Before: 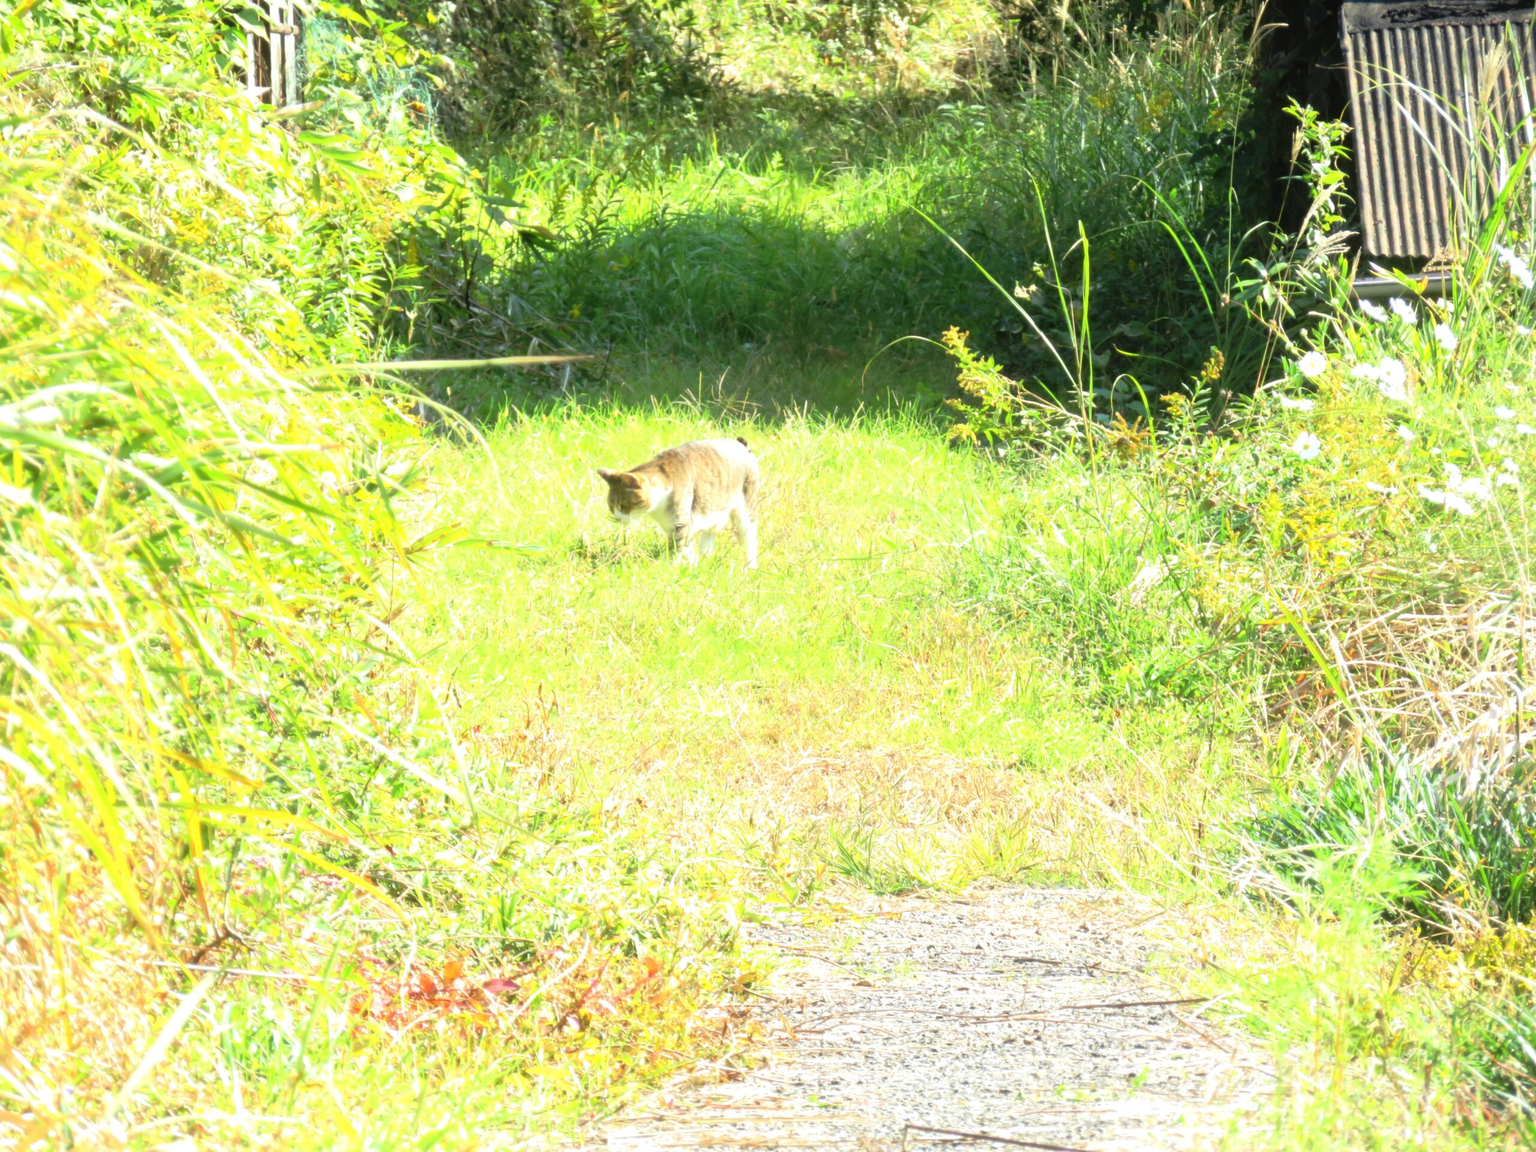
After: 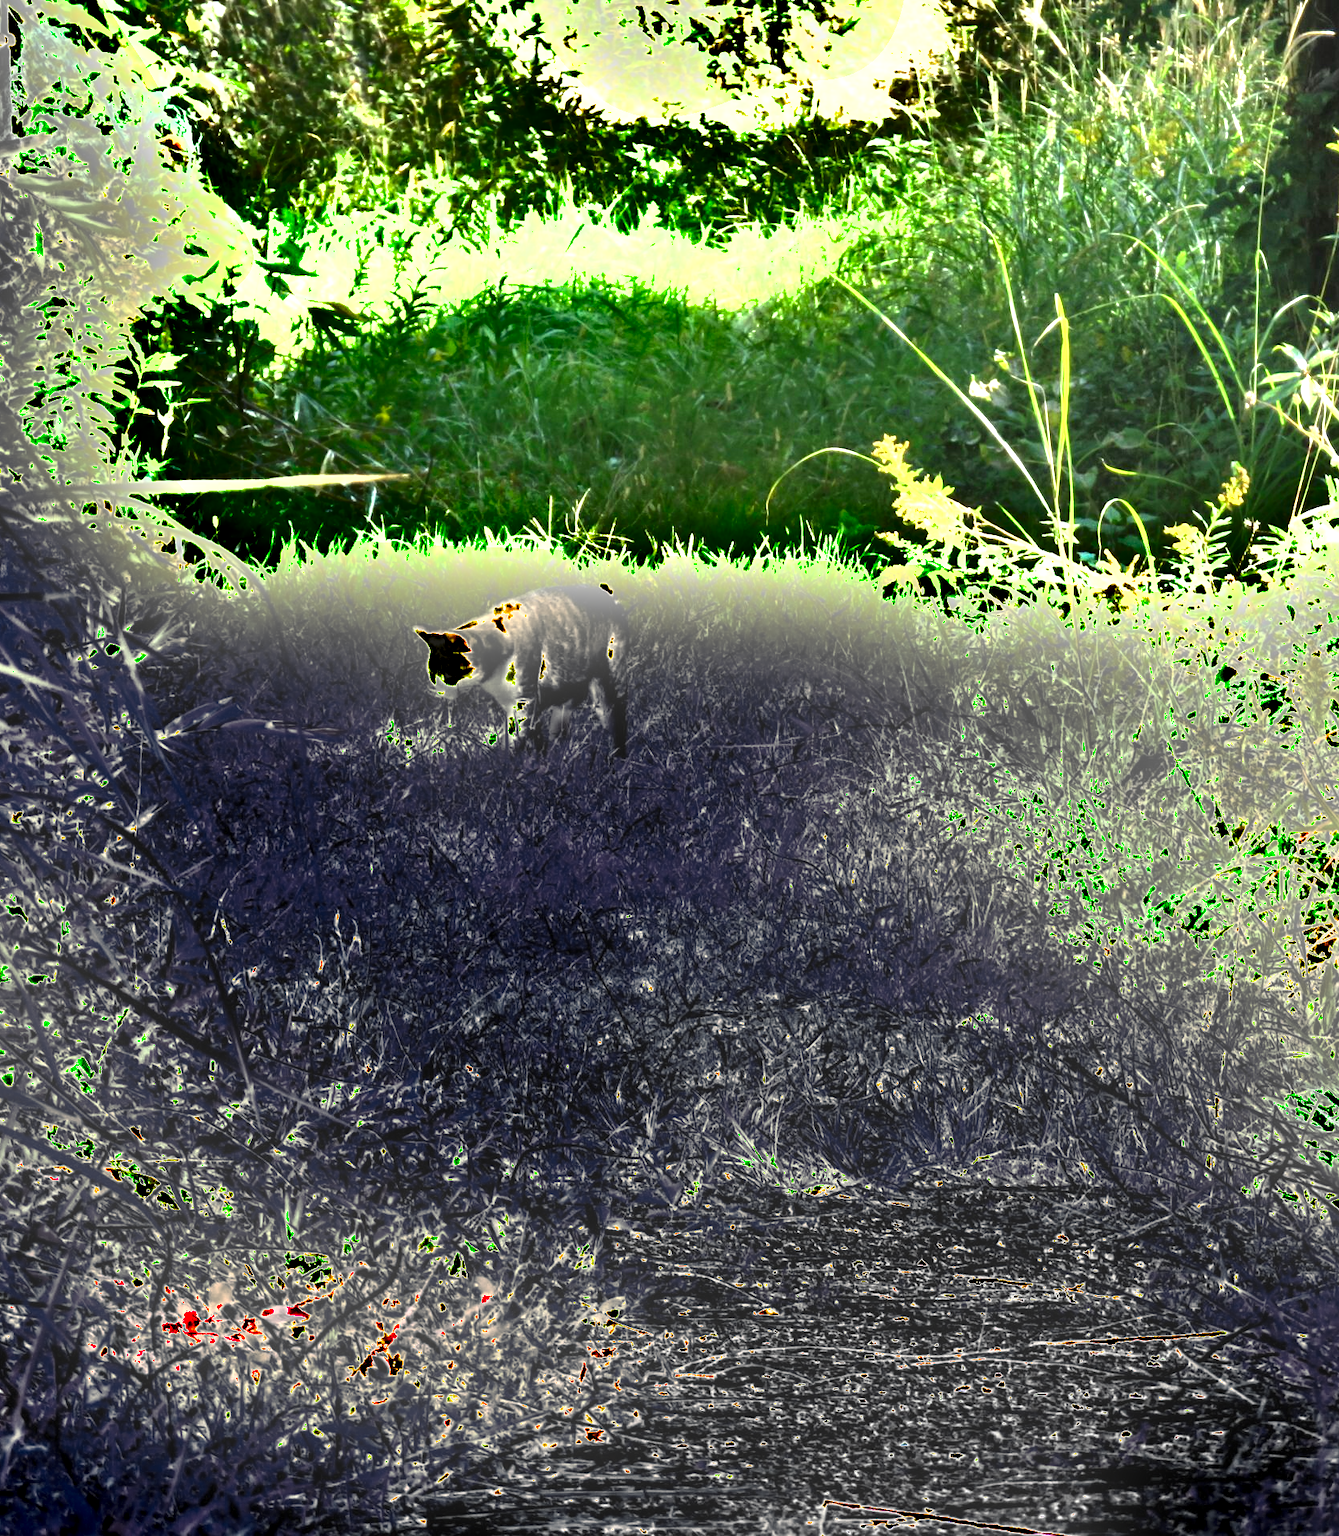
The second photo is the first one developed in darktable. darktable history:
shadows and highlights: white point adjustment 0.08, highlights -71.14, soften with gaussian
base curve: curves: ch0 [(0, 0) (0.989, 0.992)], preserve colors none
crop and rotate: left 18.748%, right 15.848%
color zones: curves: ch1 [(0, 0.469) (0.01, 0.469) (0.12, 0.446) (0.248, 0.469) (0.5, 0.5) (0.748, 0.5) (0.99, 0.469) (1, 0.469)]
local contrast: highlights 103%, shadows 102%, detail 119%, midtone range 0.2
exposure: black level correction 0, exposure 1.442 EV, compensate highlight preservation false
